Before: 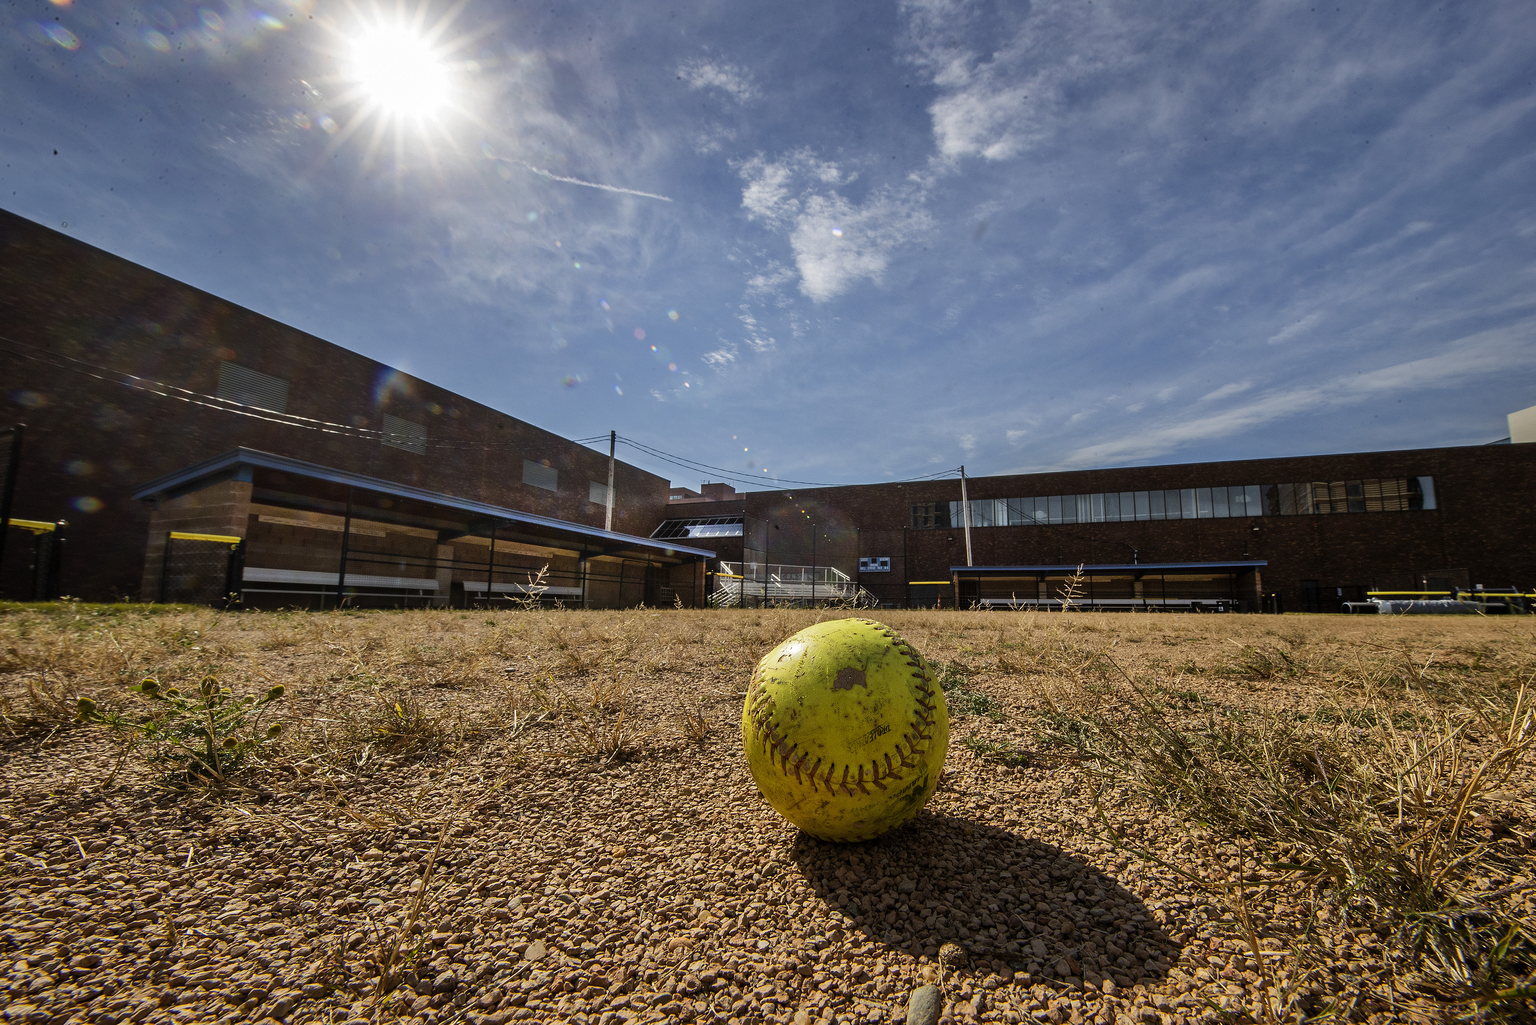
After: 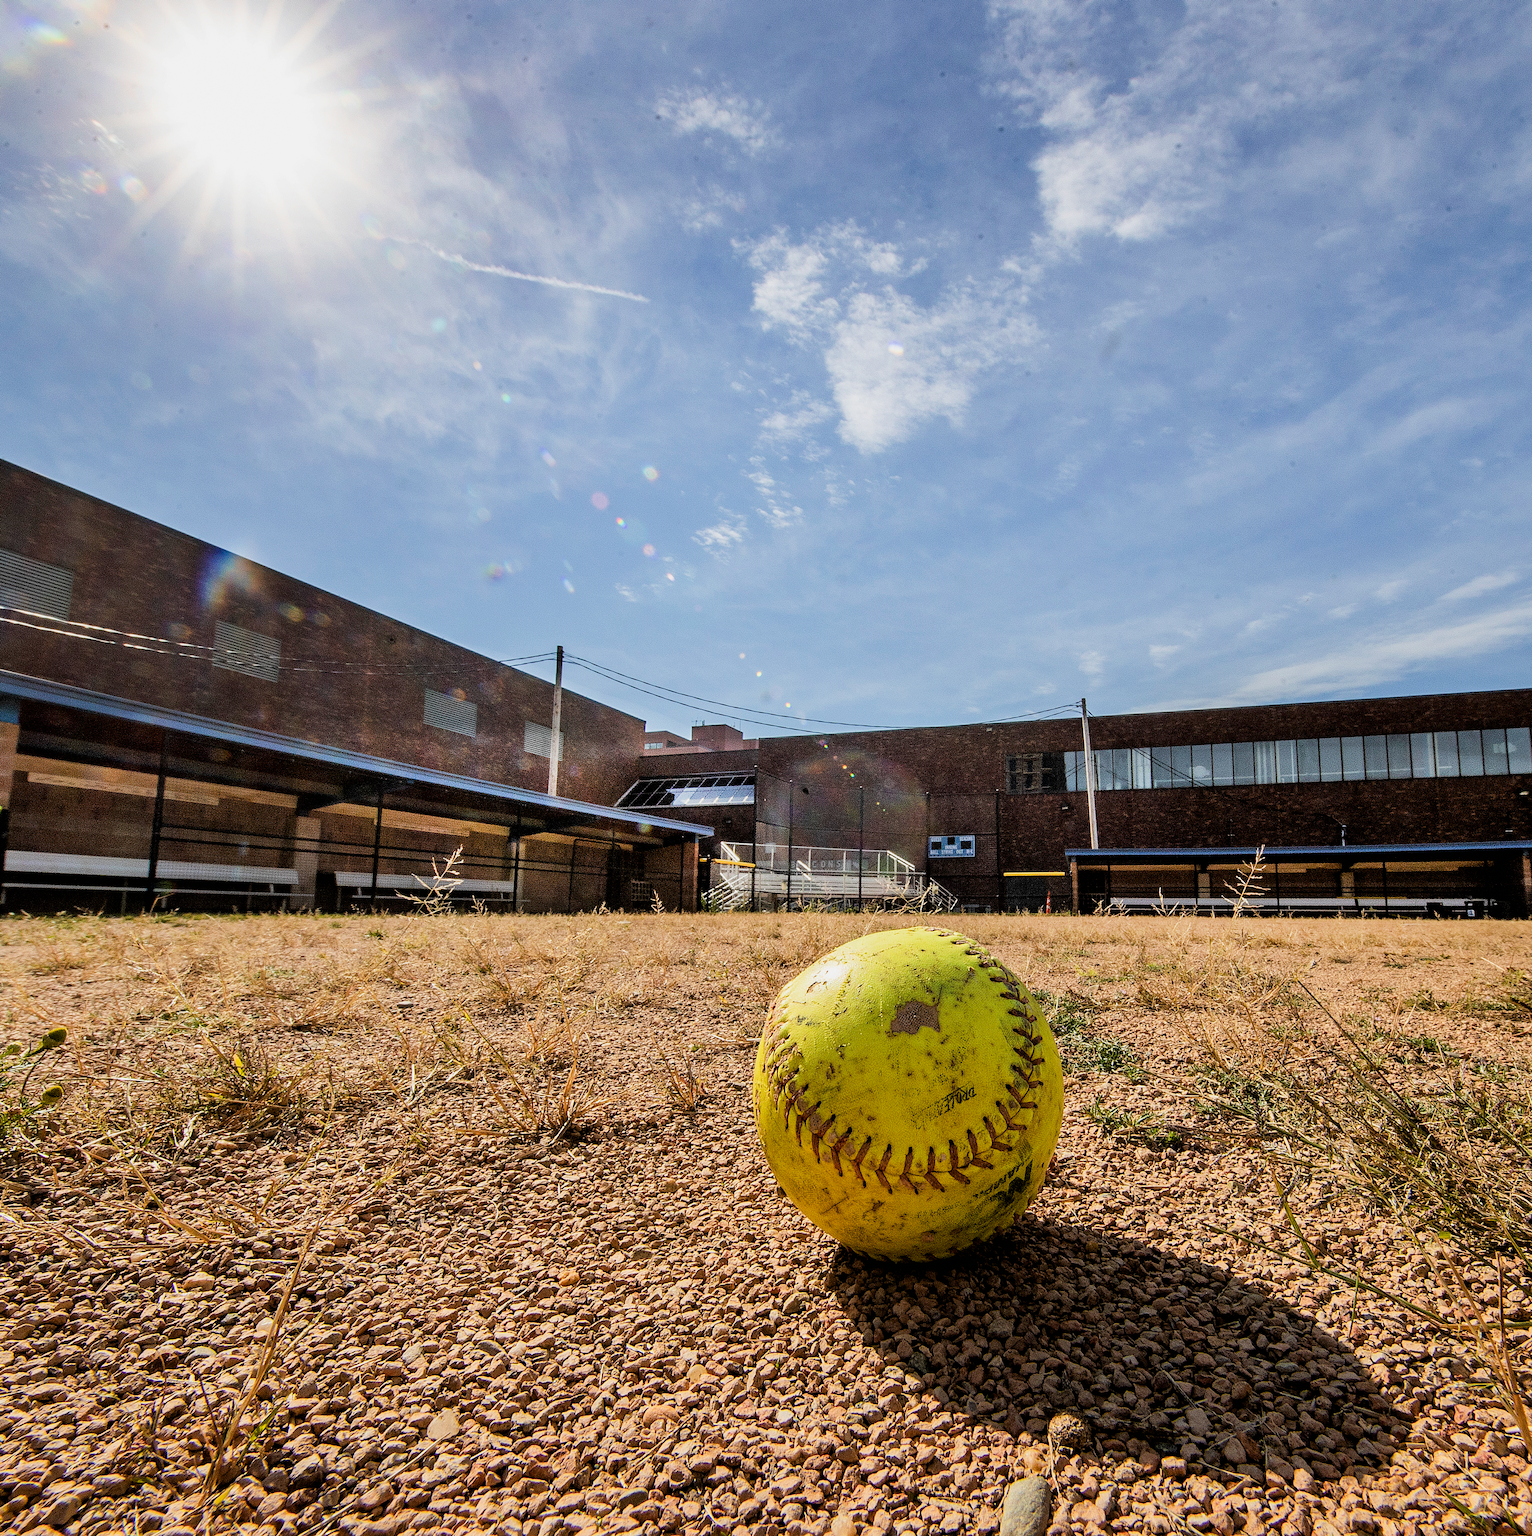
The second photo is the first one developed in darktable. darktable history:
exposure: black level correction 0.001, exposure 1 EV, compensate highlight preservation false
crop and rotate: left 15.622%, right 17.809%
filmic rgb: black relative exposure -7.65 EV, white relative exposure 4.56 EV, hardness 3.61, iterations of high-quality reconstruction 0
